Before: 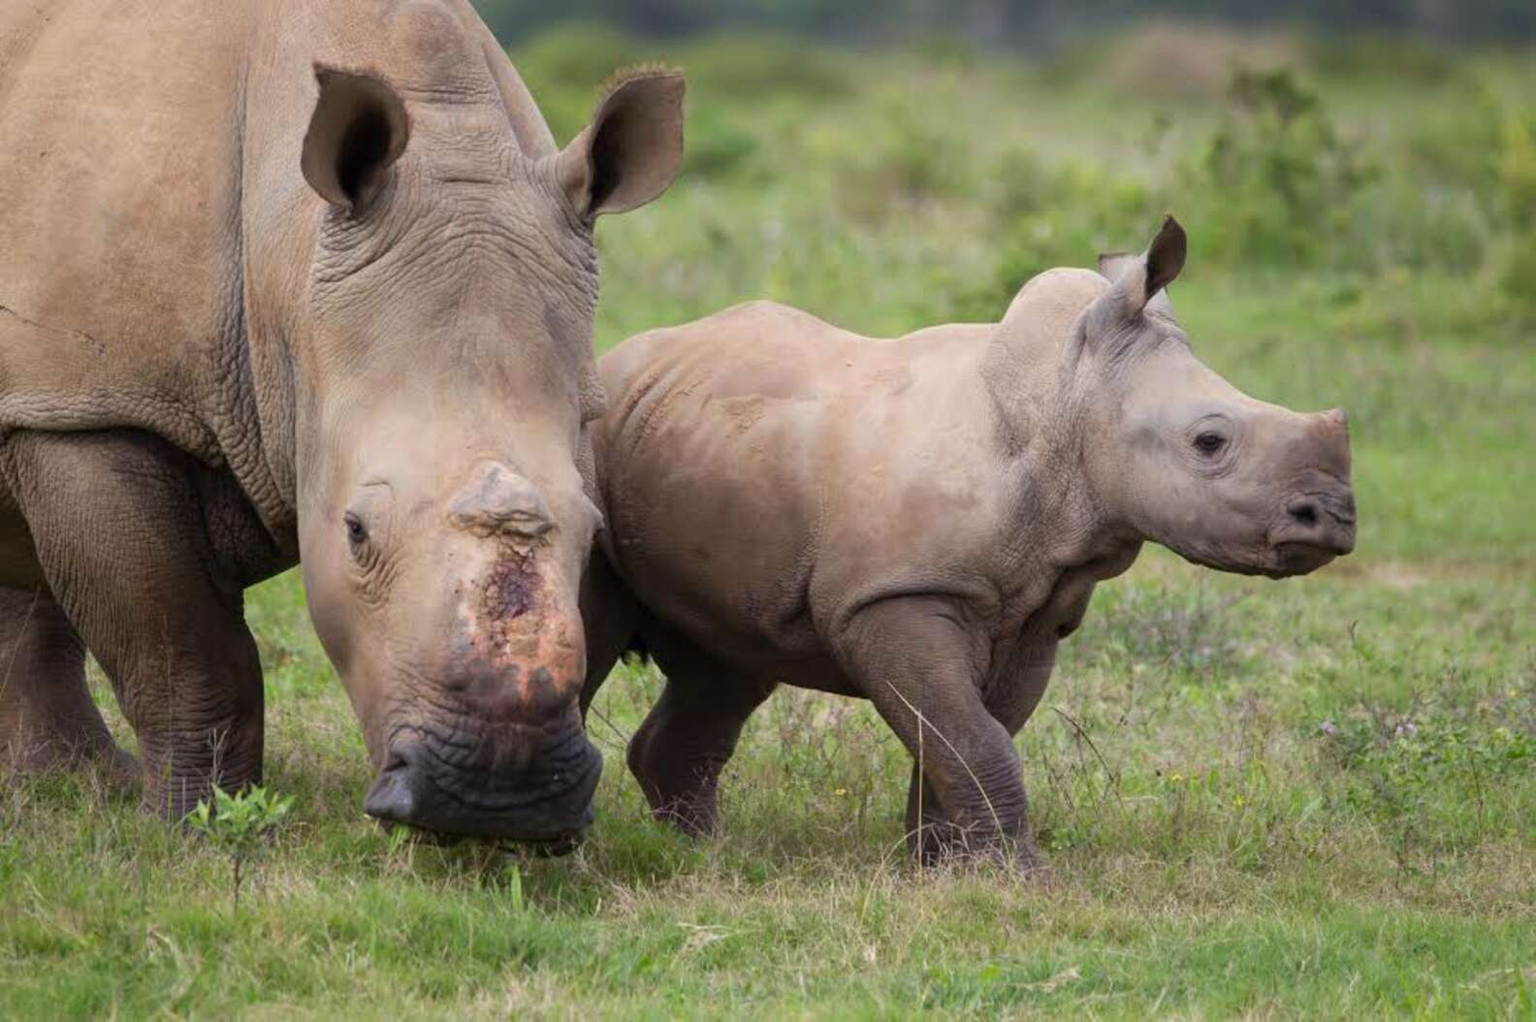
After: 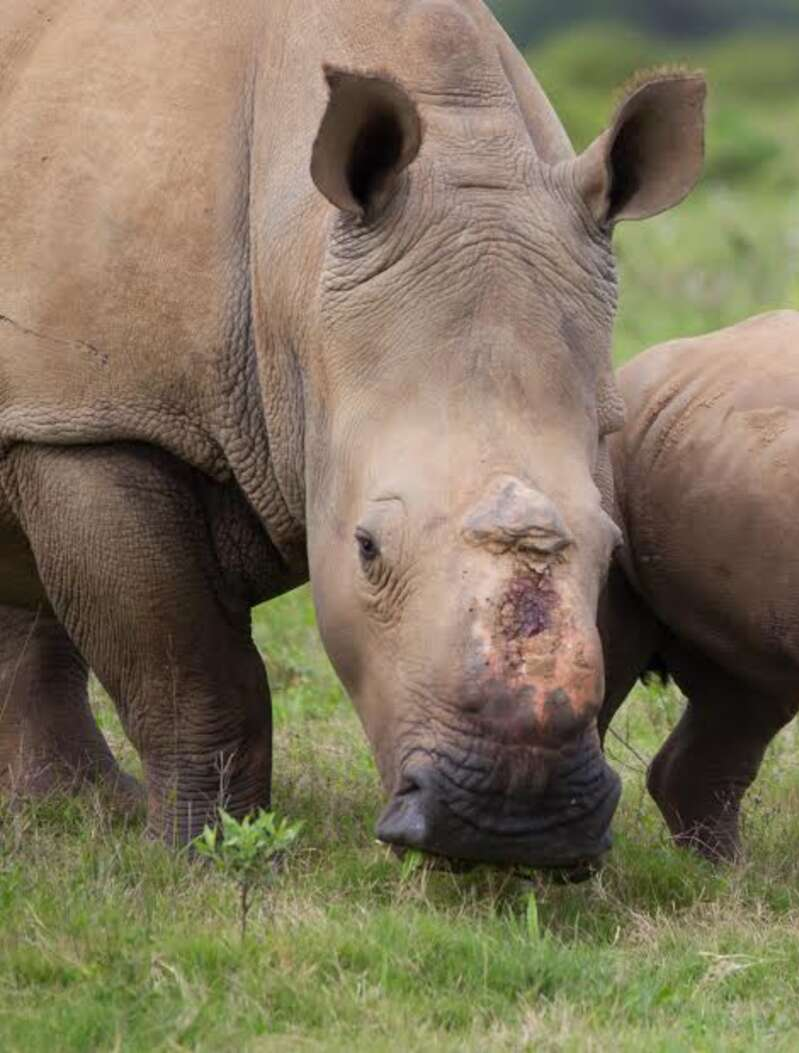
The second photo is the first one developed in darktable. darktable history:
crop and rotate: left 0.006%, top 0%, right 49.539%
